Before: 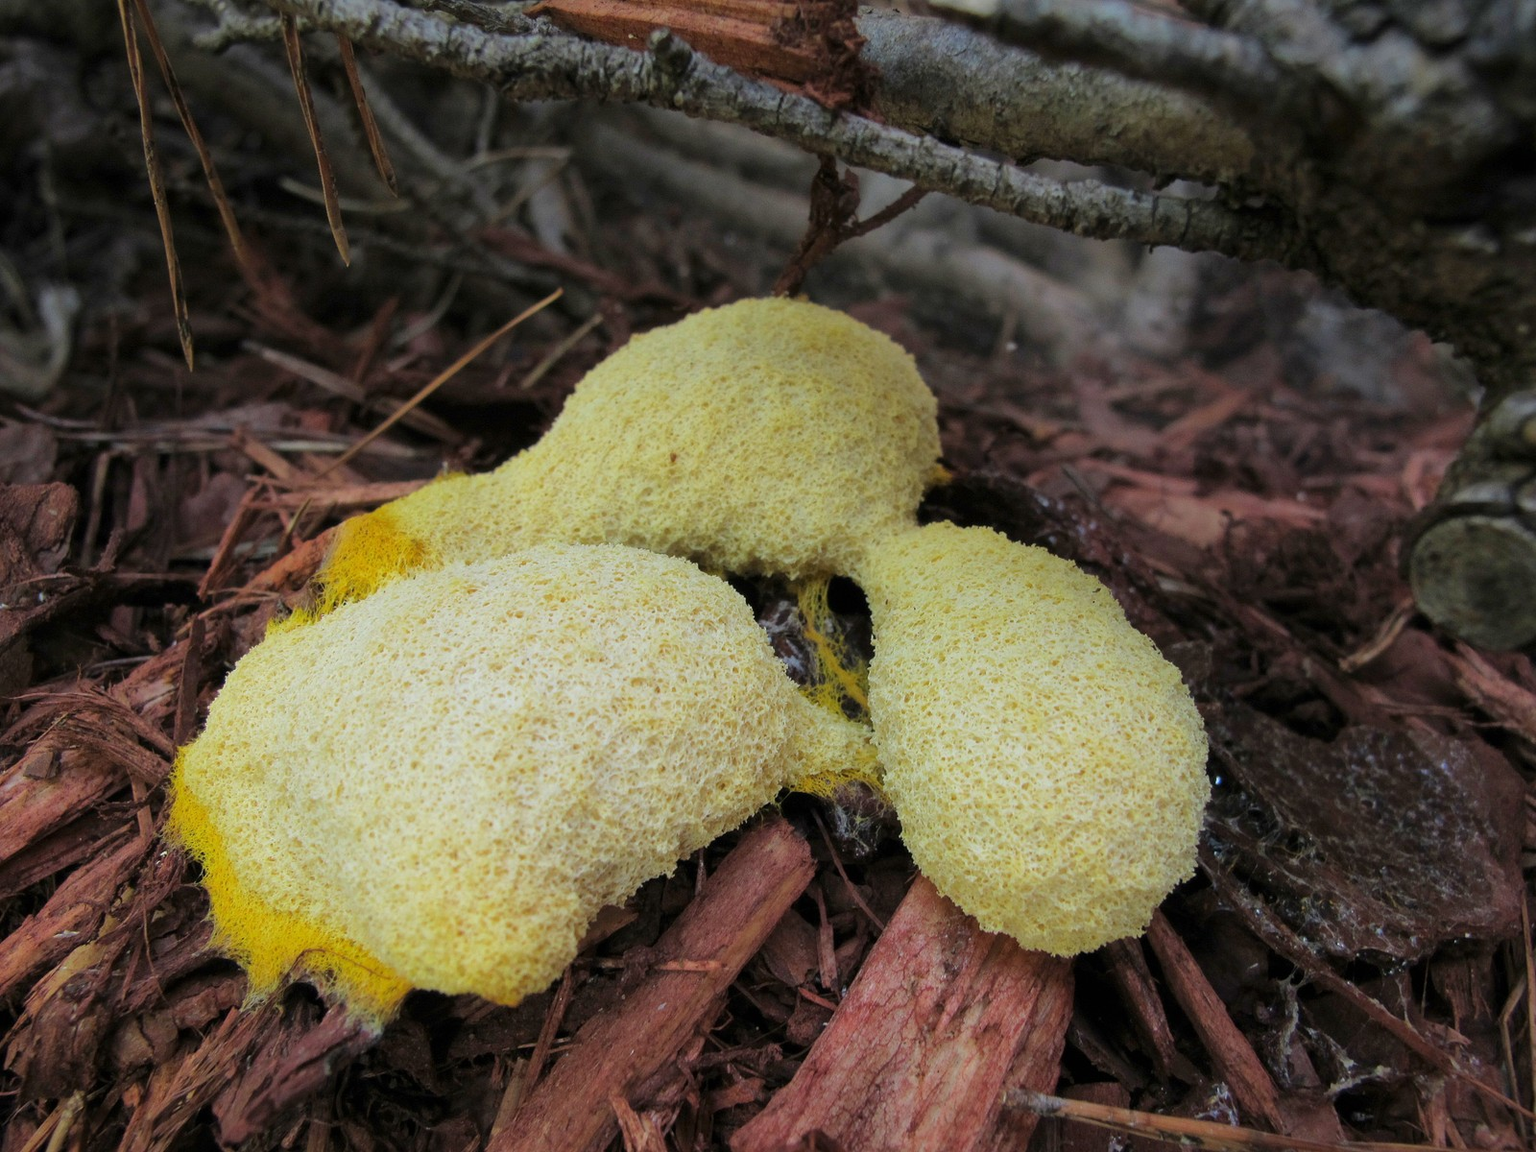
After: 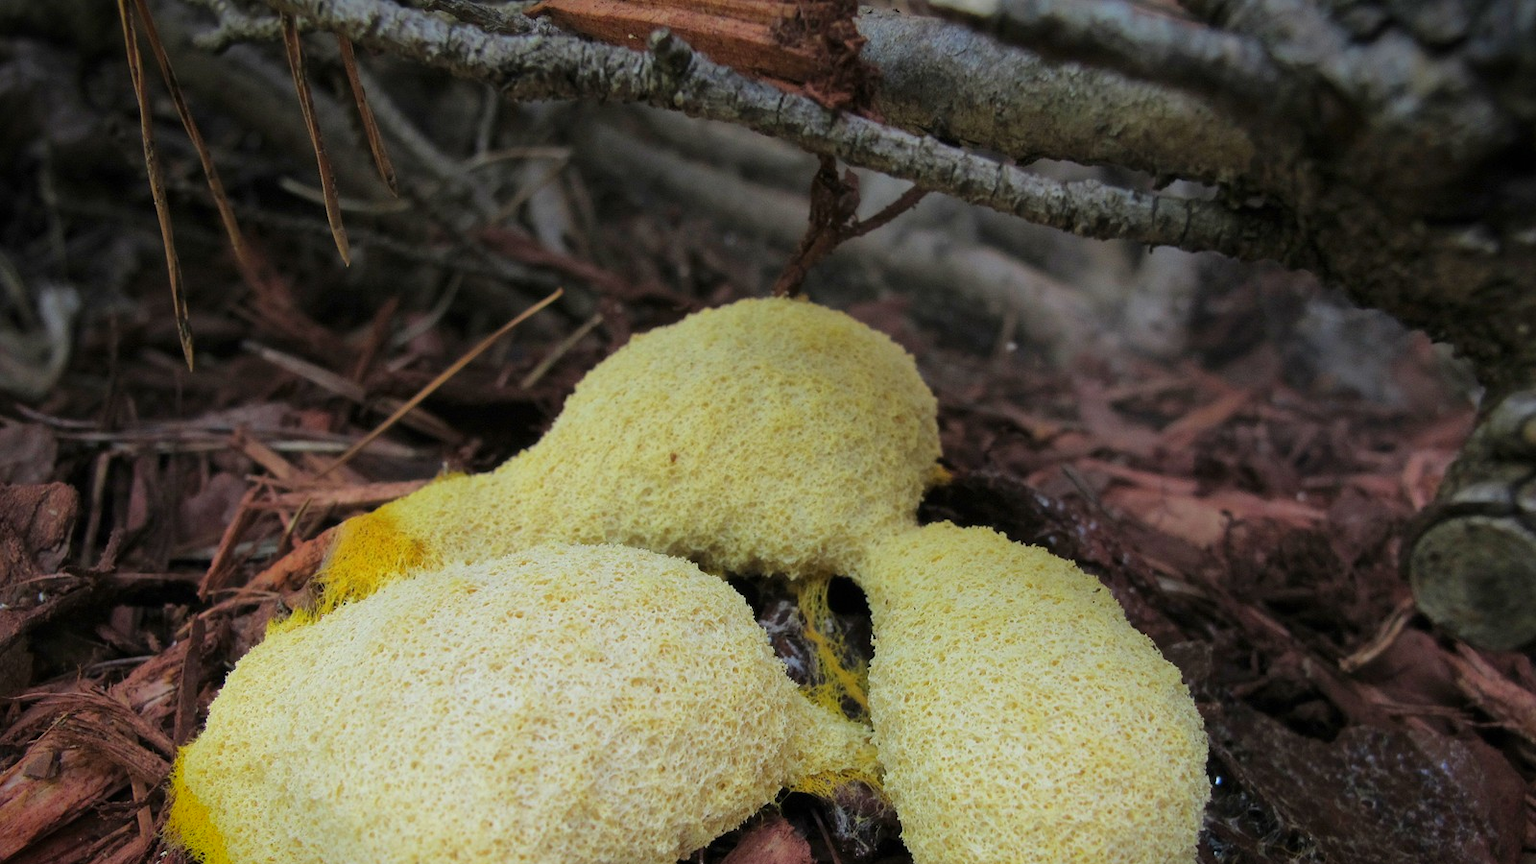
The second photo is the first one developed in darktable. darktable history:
crop: bottom 24.988%
vignetting: fall-off start 98.29%, fall-off radius 100%, brightness -1, saturation 0.5, width/height ratio 1.428
